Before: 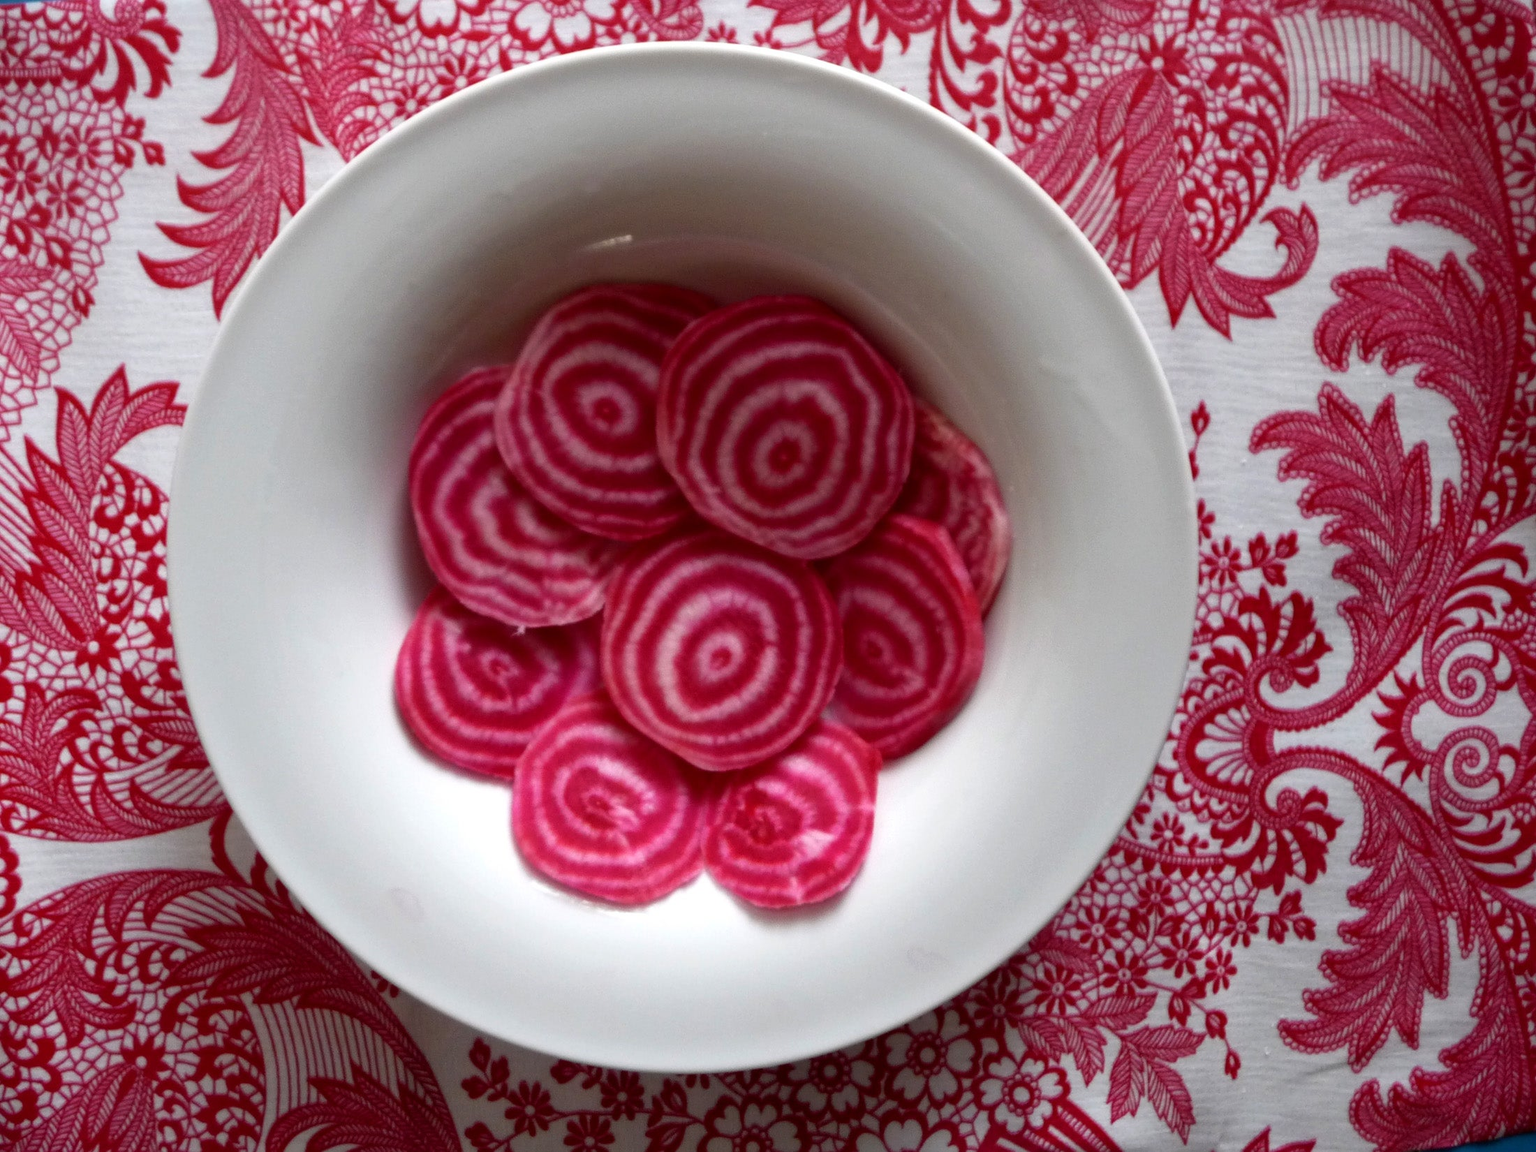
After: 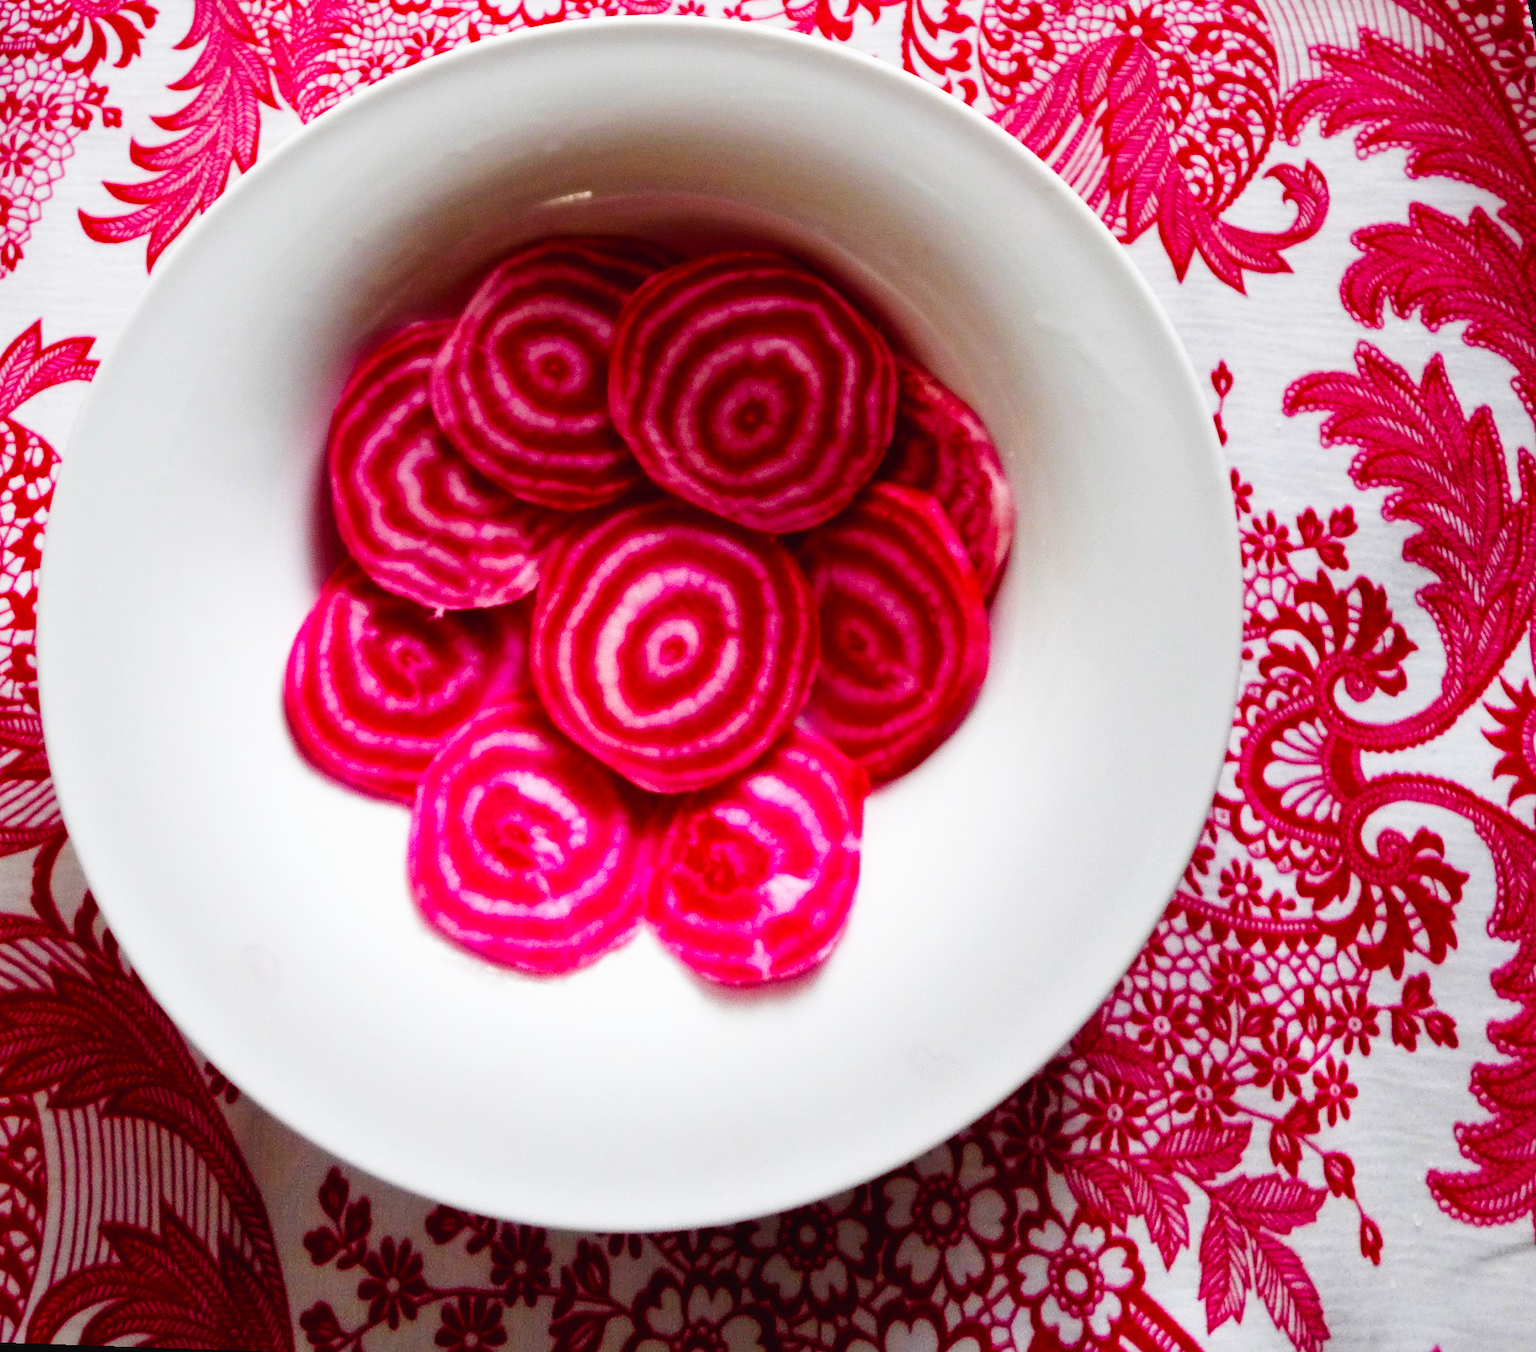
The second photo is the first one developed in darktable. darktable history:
color balance rgb: perceptual saturation grading › global saturation 30%, global vibrance 10%
exposure: exposure -0.582 EV, compensate highlight preservation false
rotate and perspective: rotation 0.72°, lens shift (vertical) -0.352, lens shift (horizontal) -0.051, crop left 0.152, crop right 0.859, crop top 0.019, crop bottom 0.964
base curve: curves: ch0 [(0, 0.003) (0.001, 0.002) (0.006, 0.004) (0.02, 0.022) (0.048, 0.086) (0.094, 0.234) (0.162, 0.431) (0.258, 0.629) (0.385, 0.8) (0.548, 0.918) (0.751, 0.988) (1, 1)], preserve colors none
